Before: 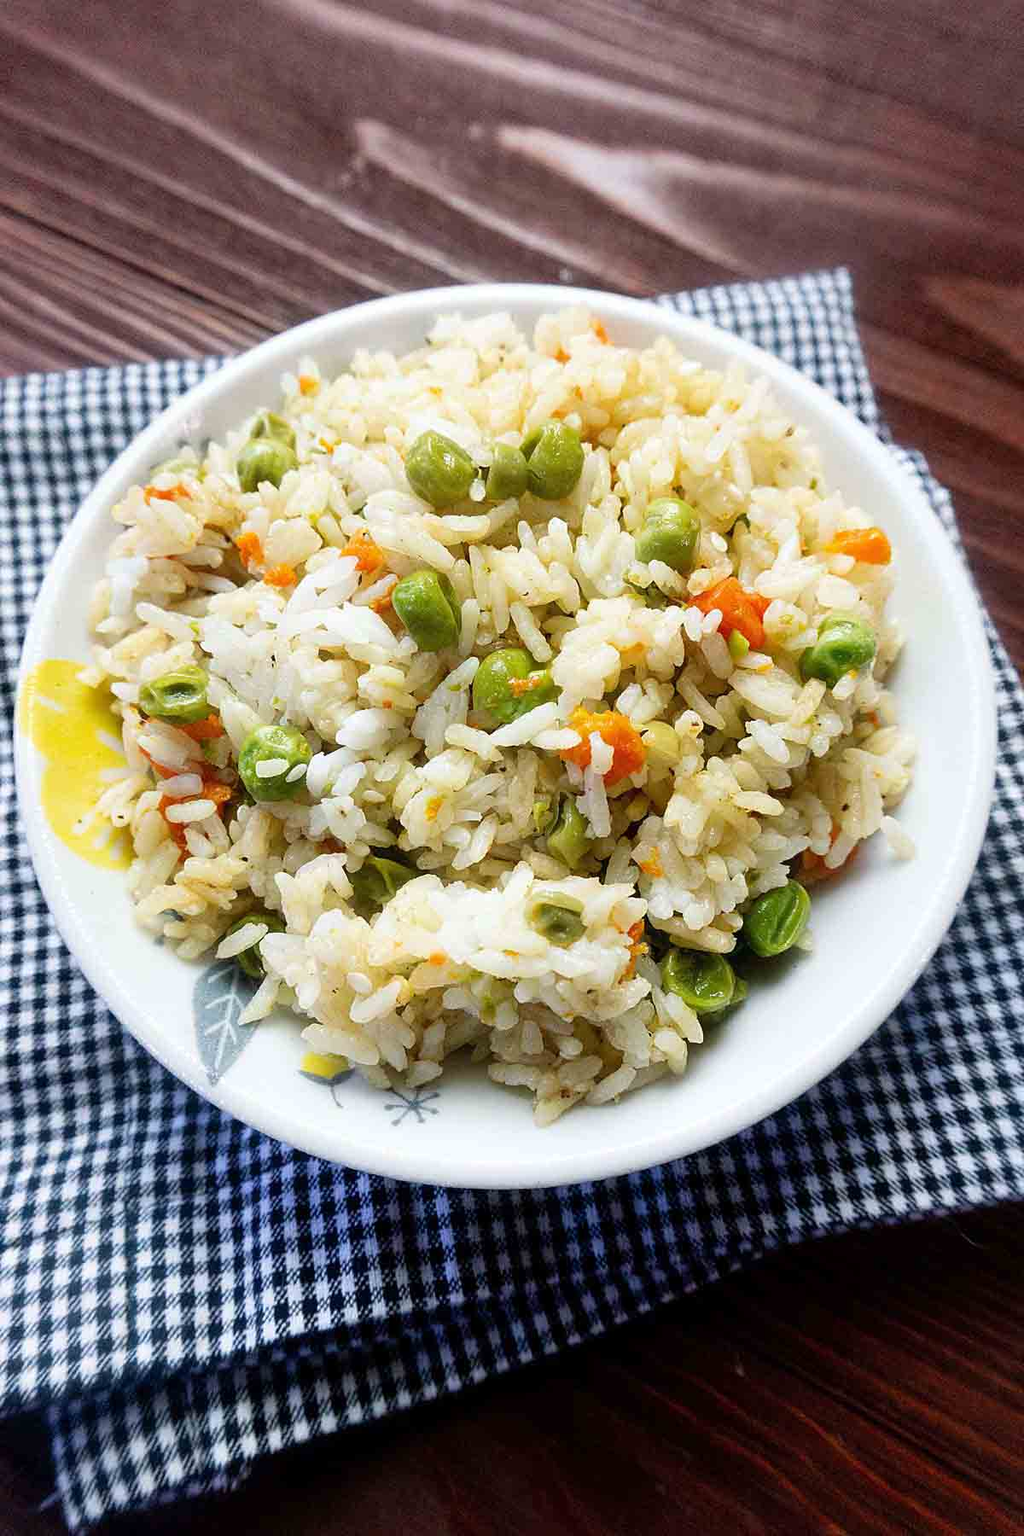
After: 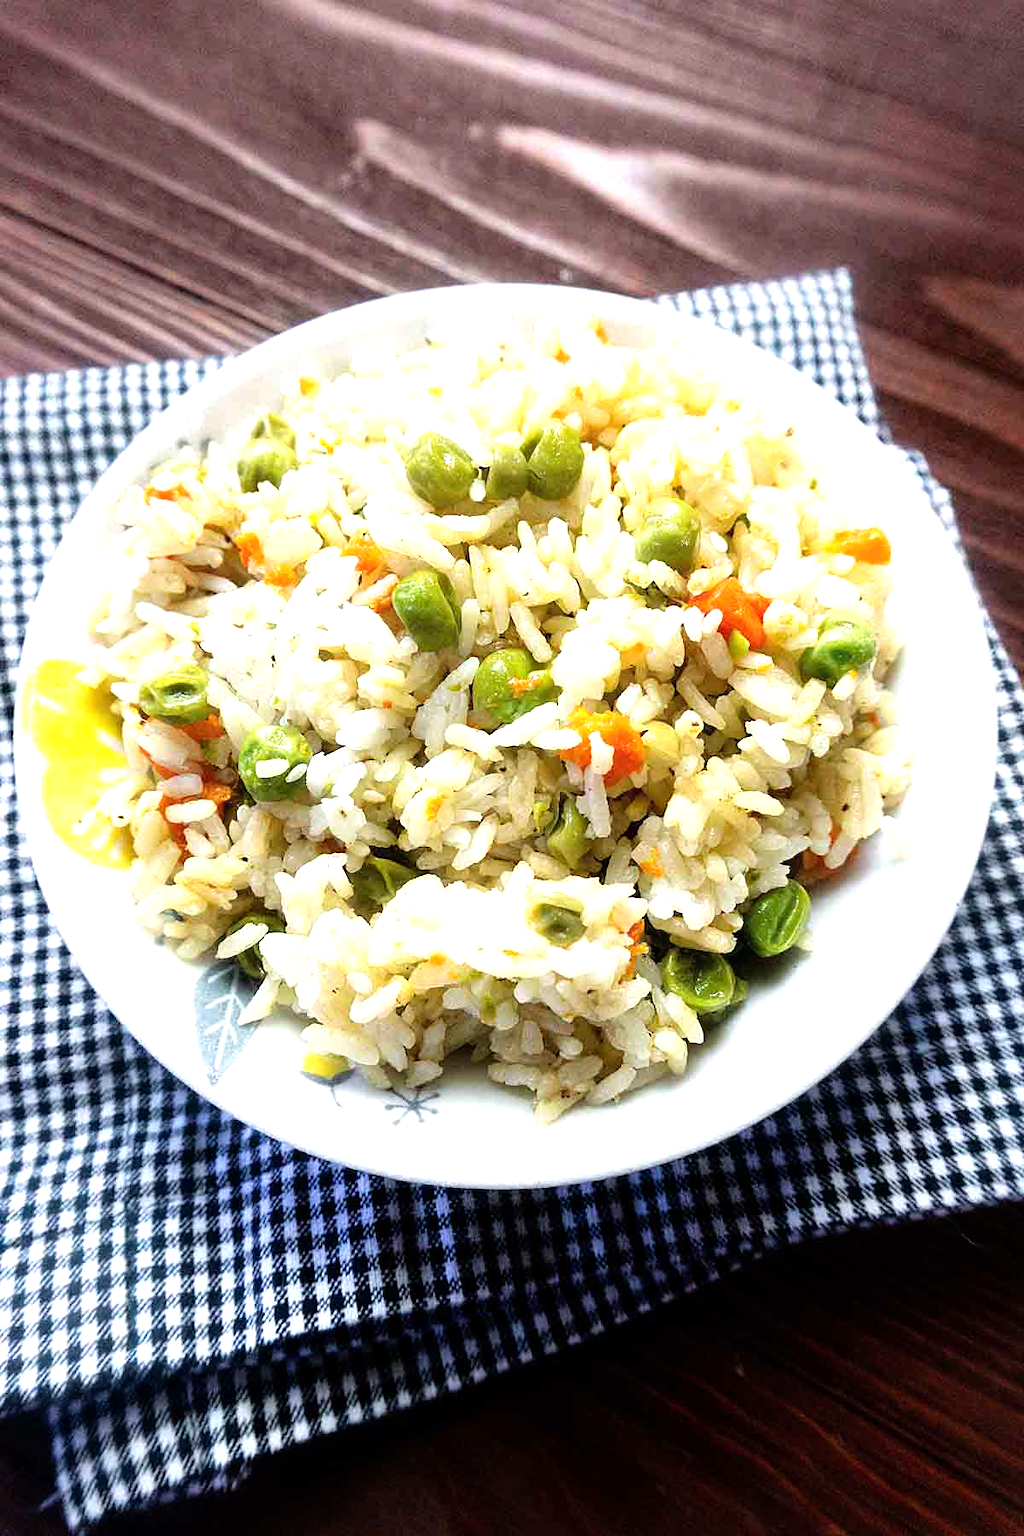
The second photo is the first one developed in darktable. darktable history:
tone equalizer: -8 EV -0.775 EV, -7 EV -0.729 EV, -6 EV -0.609 EV, -5 EV -0.414 EV, -3 EV 0.396 EV, -2 EV 0.6 EV, -1 EV 0.683 EV, +0 EV 0.779 EV, mask exposure compensation -0.512 EV
